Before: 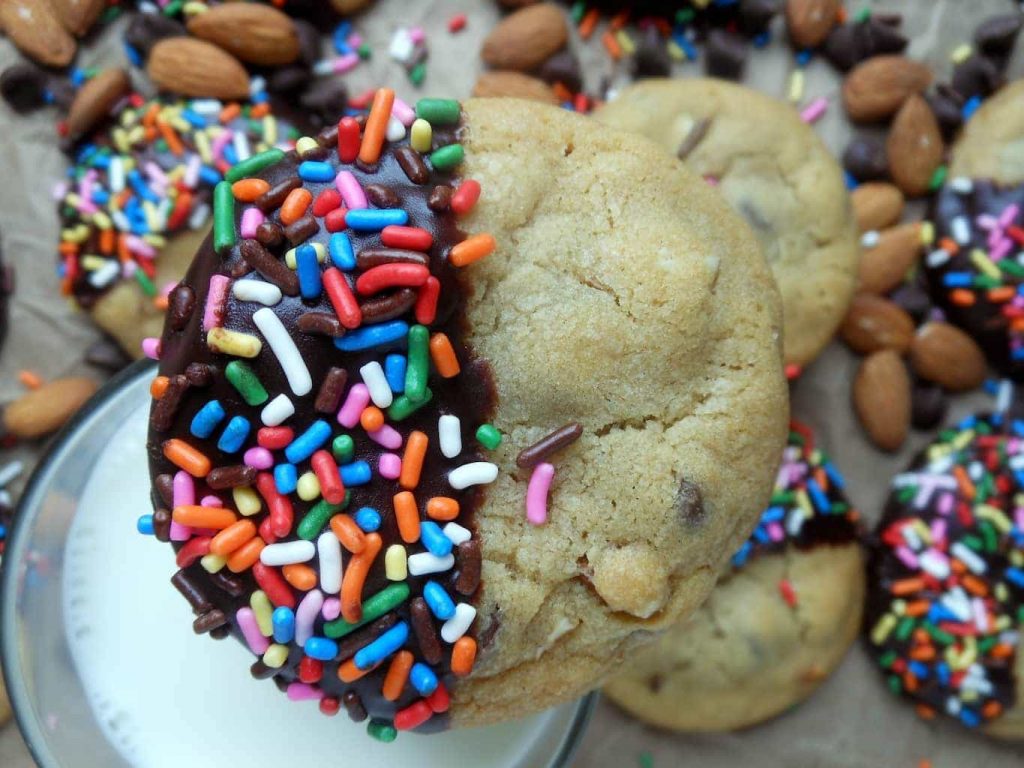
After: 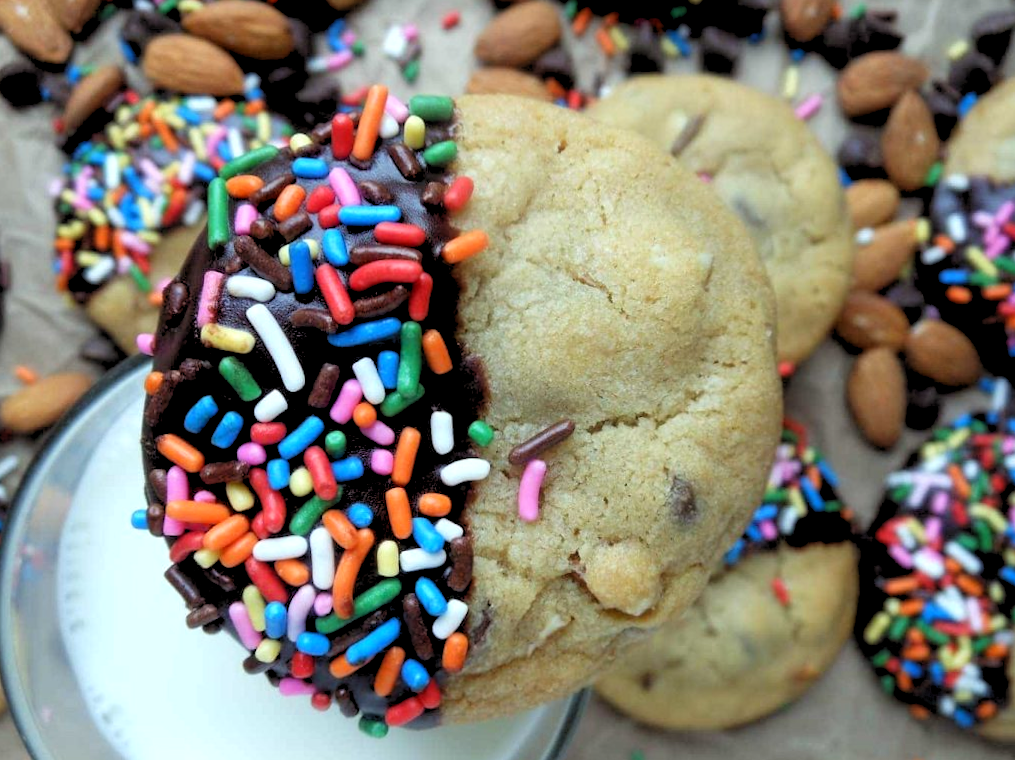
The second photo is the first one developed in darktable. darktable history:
rotate and perspective: rotation 0.192°, lens shift (horizontal) -0.015, crop left 0.005, crop right 0.996, crop top 0.006, crop bottom 0.99
rgb levels: levels [[0.013, 0.434, 0.89], [0, 0.5, 1], [0, 0.5, 1]]
